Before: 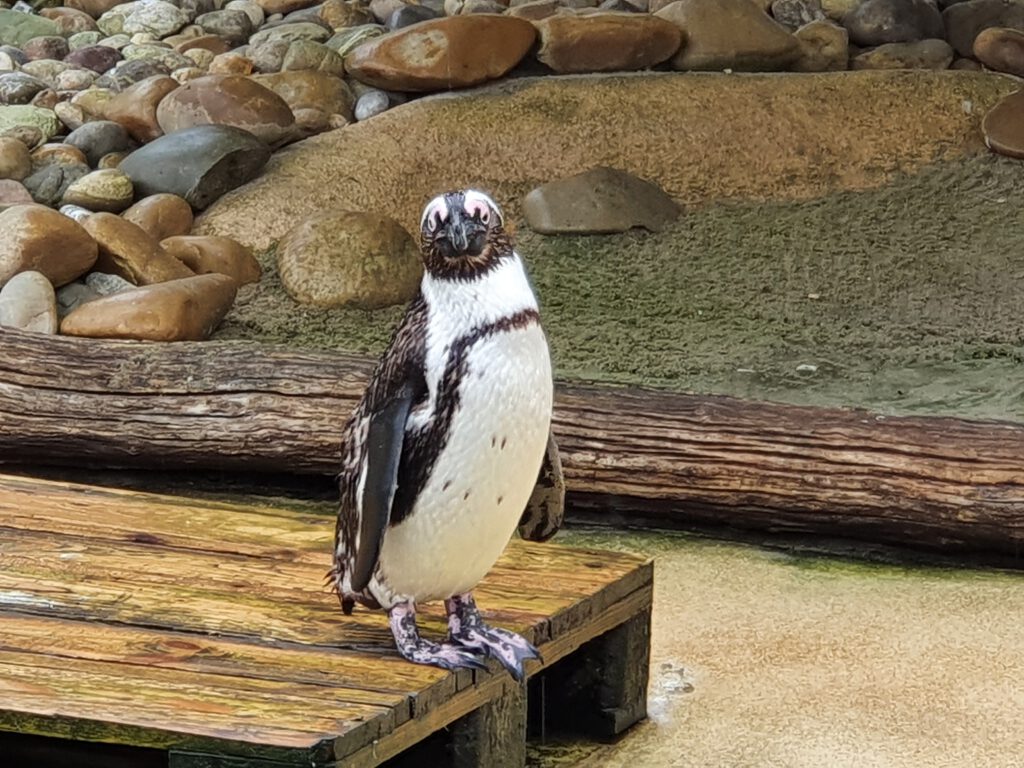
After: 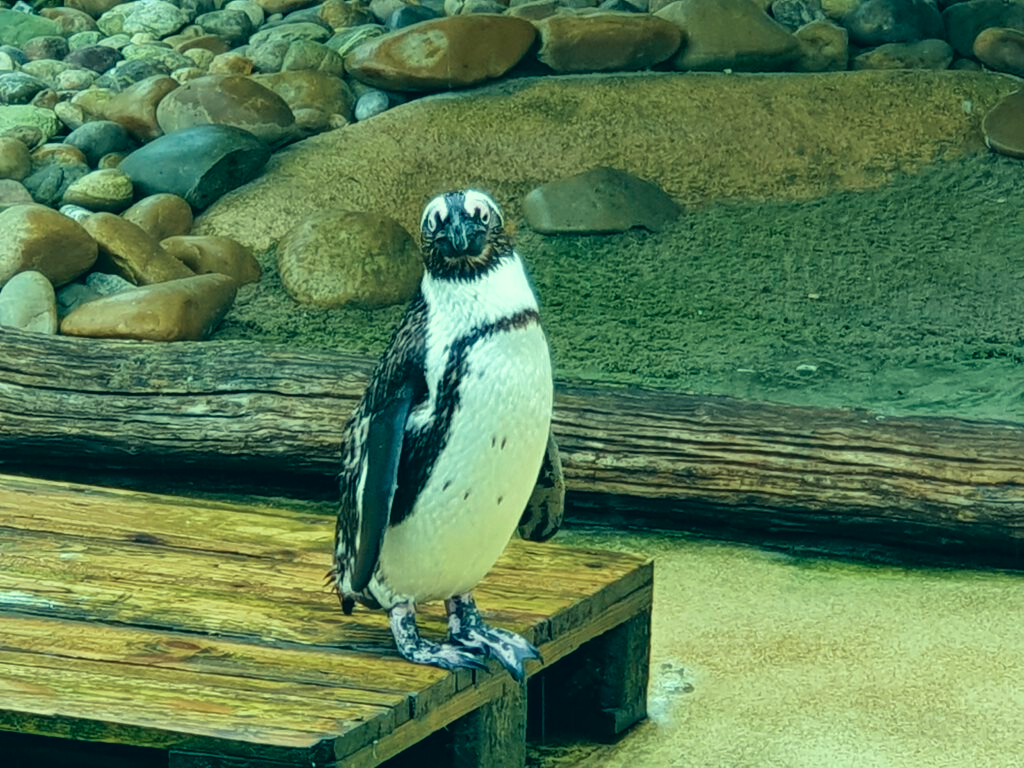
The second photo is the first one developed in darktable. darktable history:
velvia: strength 21.76%
color correction: highlights a* -20.08, highlights b* 9.8, shadows a* -20.4, shadows b* -10.76
rotate and perspective: automatic cropping original format, crop left 0, crop top 0
